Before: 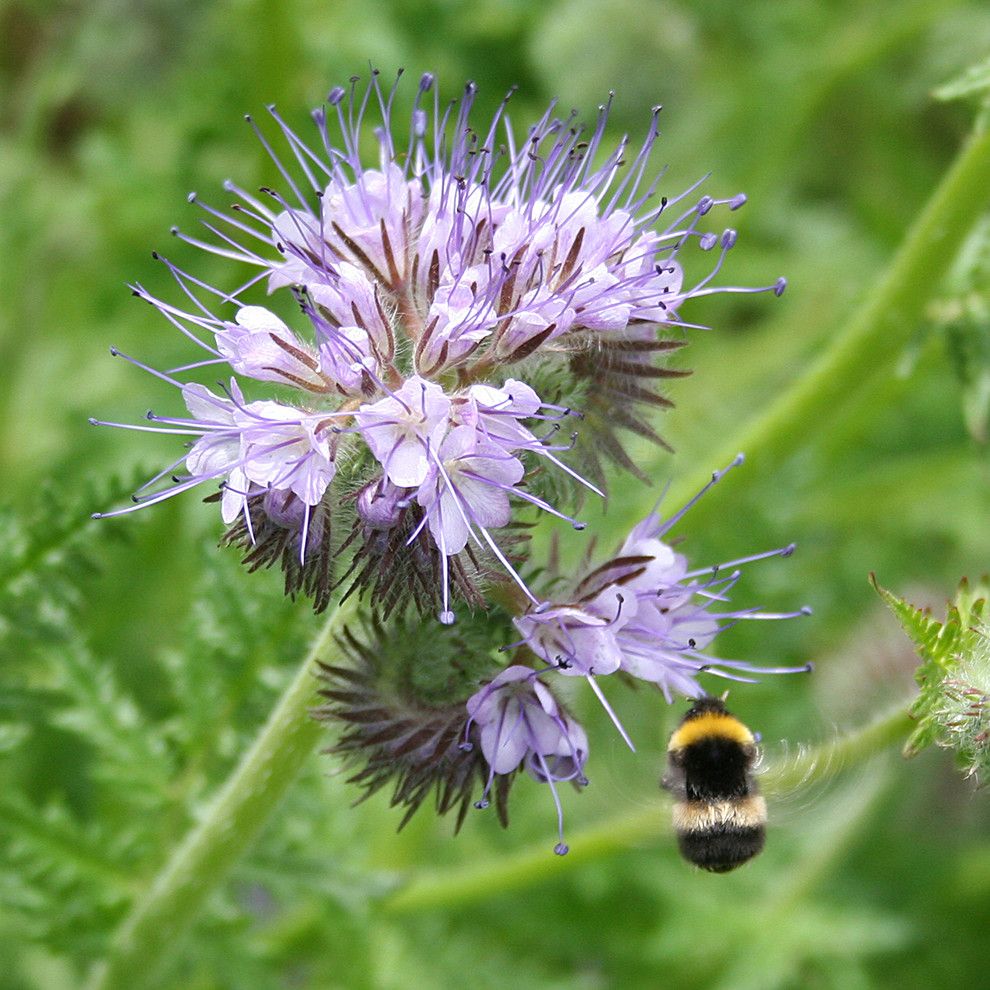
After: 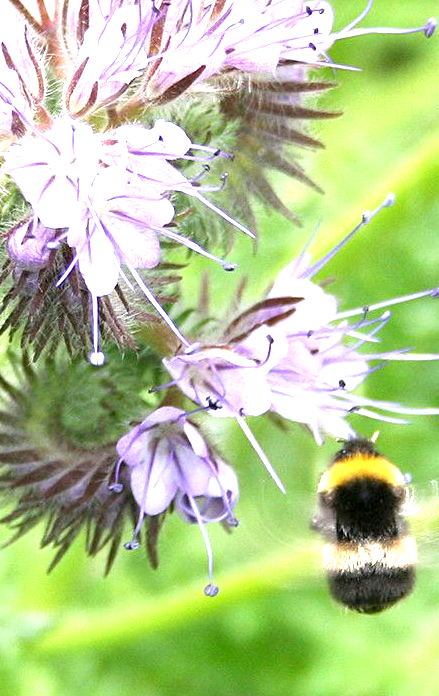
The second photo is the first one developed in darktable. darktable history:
crop: left 35.432%, top 26.233%, right 20.145%, bottom 3.432%
exposure: black level correction 0.001, exposure 1.3 EV, compensate highlight preservation false
